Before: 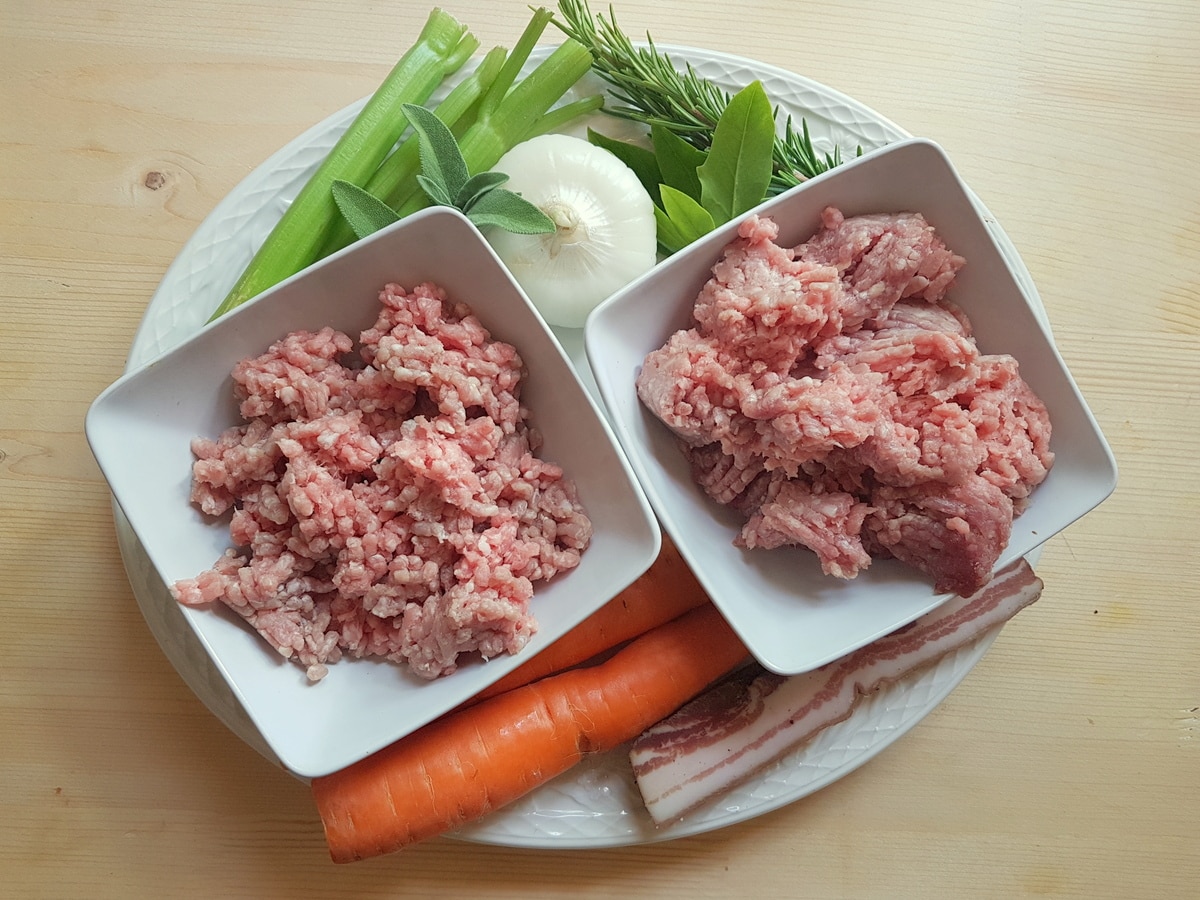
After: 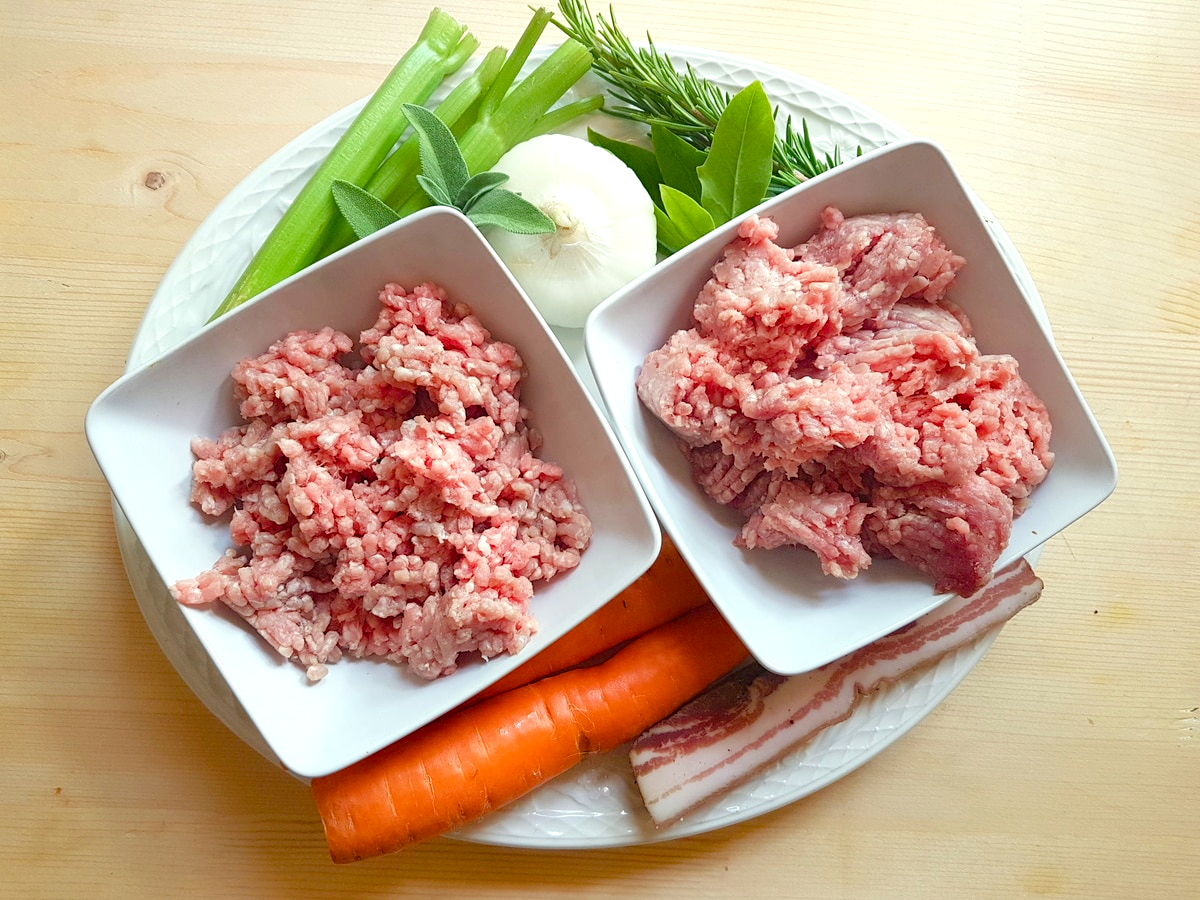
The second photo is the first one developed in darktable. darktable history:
exposure: black level correction 0.001, exposure 0.499 EV, compensate highlight preservation false
color balance rgb: global offset › luminance 0.228%, perceptual saturation grading › global saturation 34.831%, perceptual saturation grading › highlights -29.916%, perceptual saturation grading › shadows 34.523%
